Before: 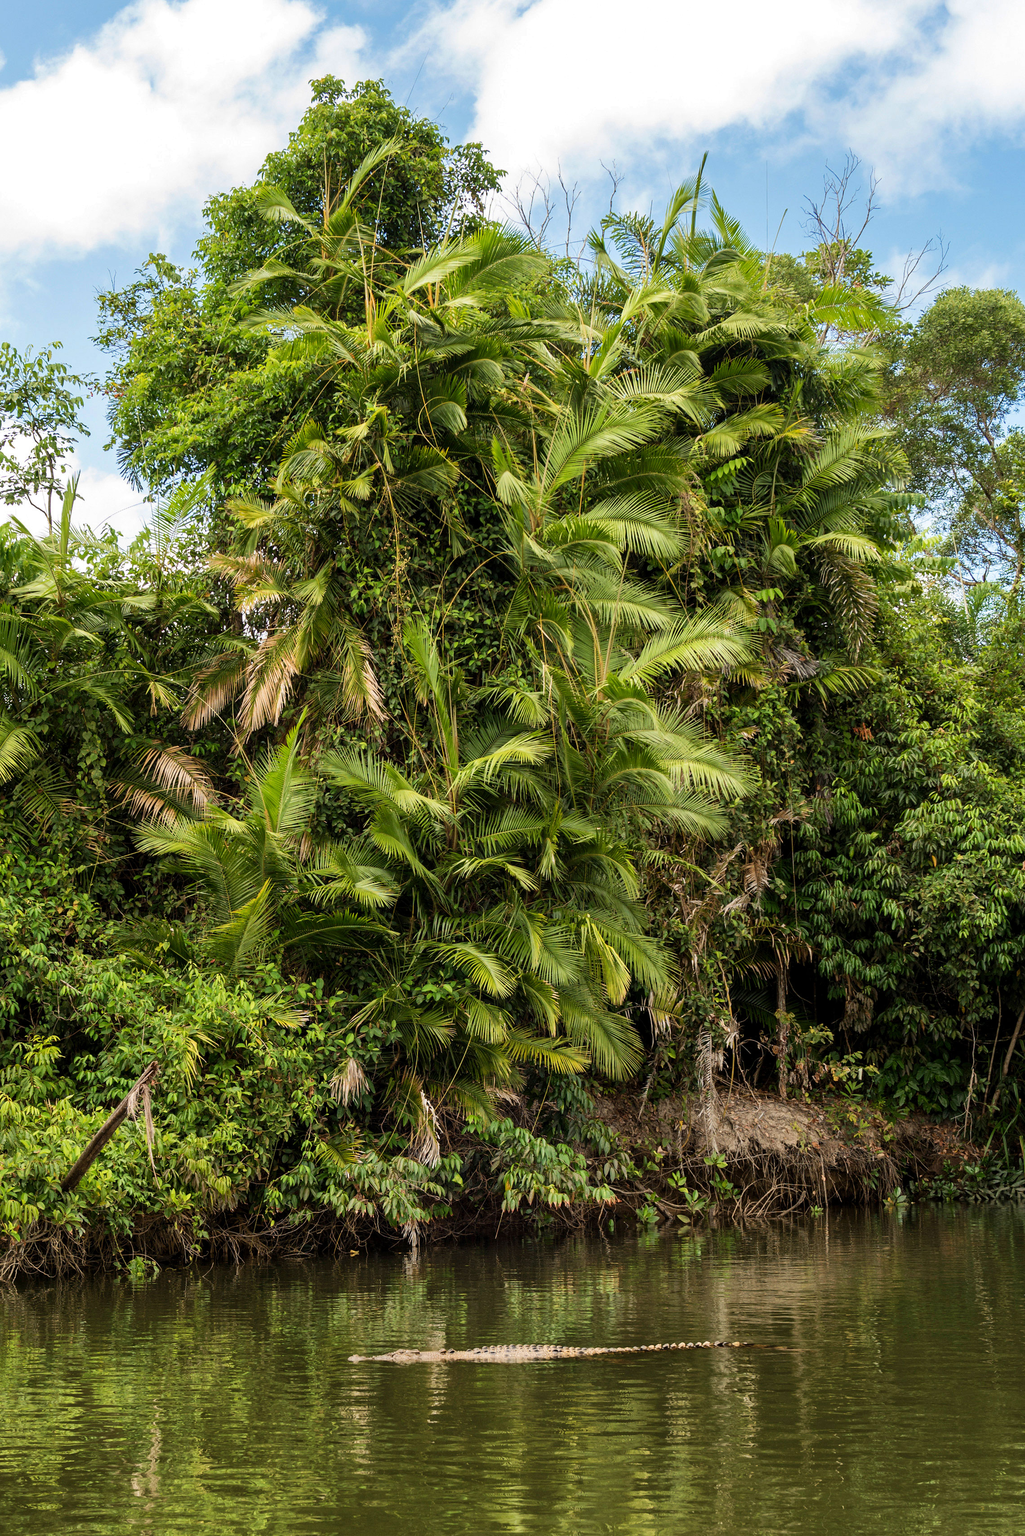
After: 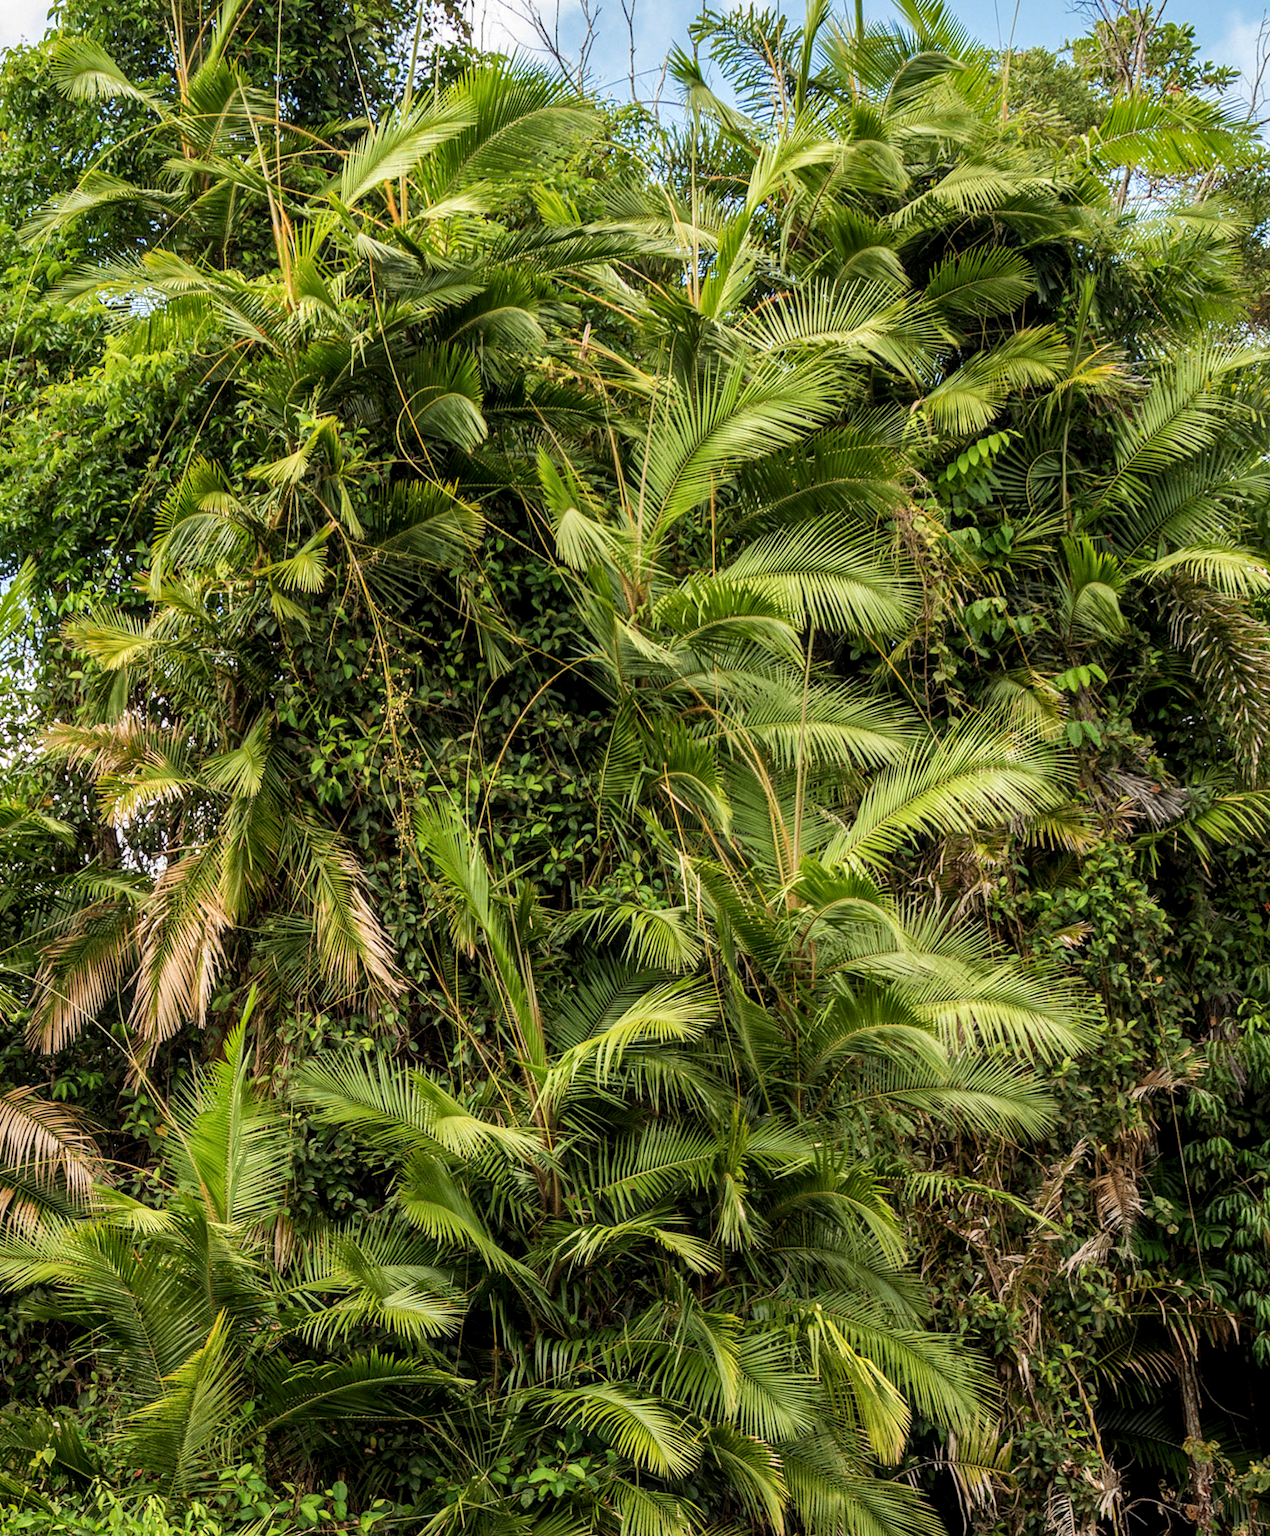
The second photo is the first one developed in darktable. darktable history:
crop: left 20.932%, top 15.471%, right 21.848%, bottom 34.081%
rotate and perspective: rotation -6.83°, automatic cropping off
local contrast: on, module defaults
